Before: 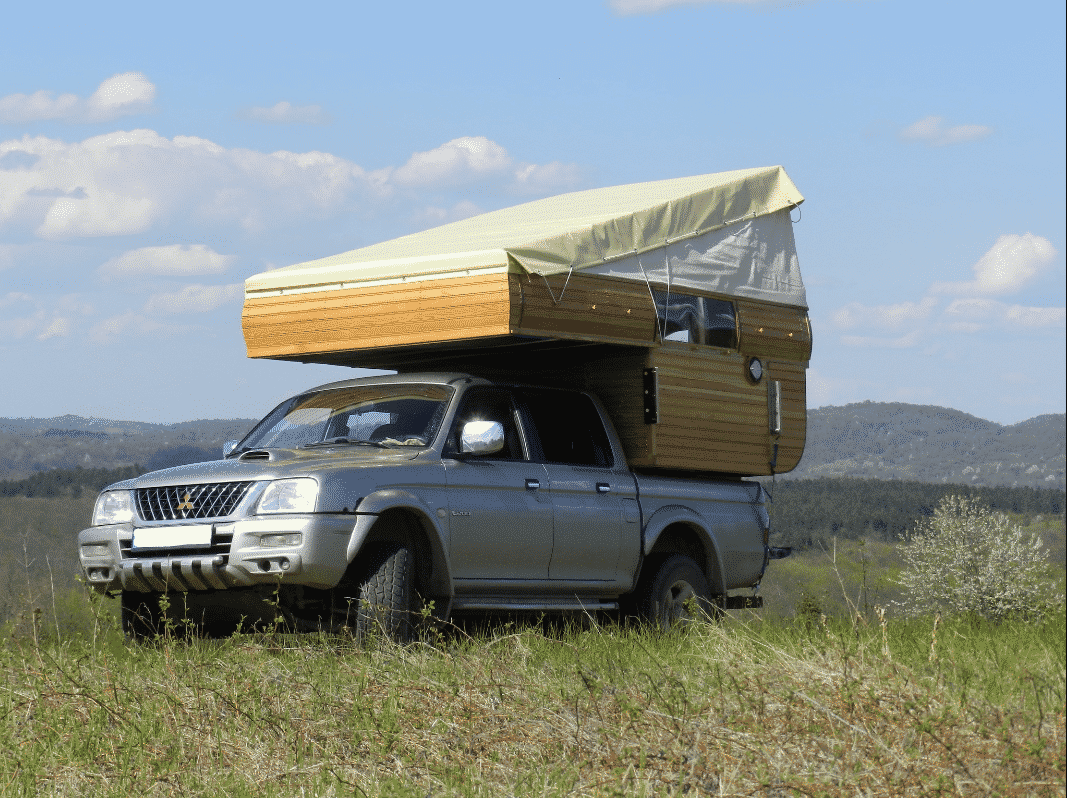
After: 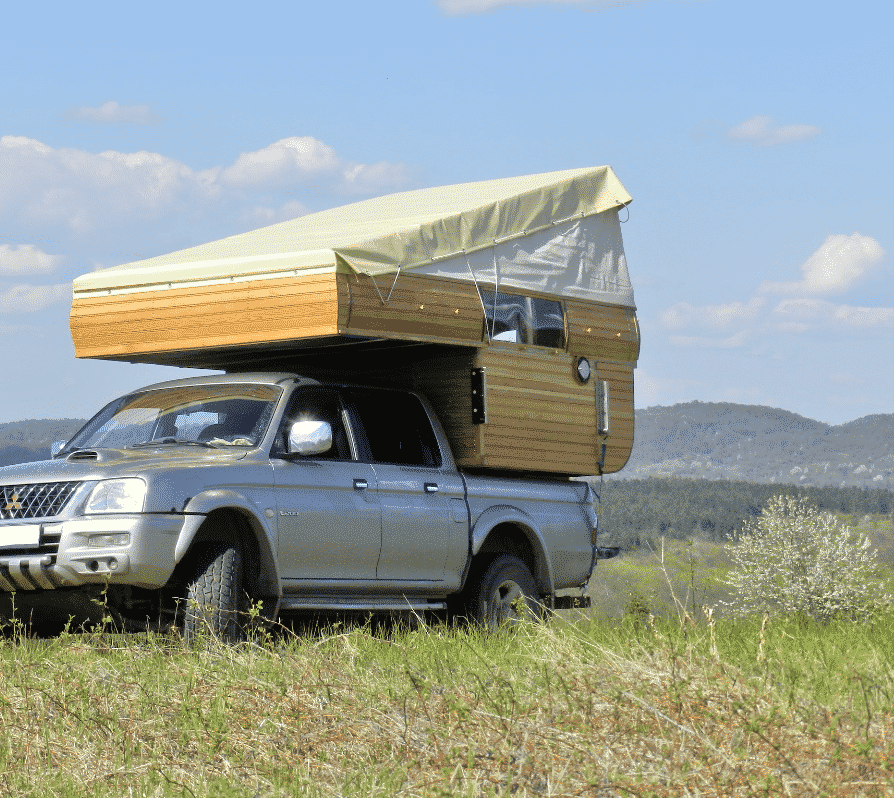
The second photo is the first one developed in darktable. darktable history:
crop: left 16.145%
tone equalizer: -7 EV 0.15 EV, -6 EV 0.6 EV, -5 EV 1.15 EV, -4 EV 1.33 EV, -3 EV 1.15 EV, -2 EV 0.6 EV, -1 EV 0.15 EV, mask exposure compensation -0.5 EV
